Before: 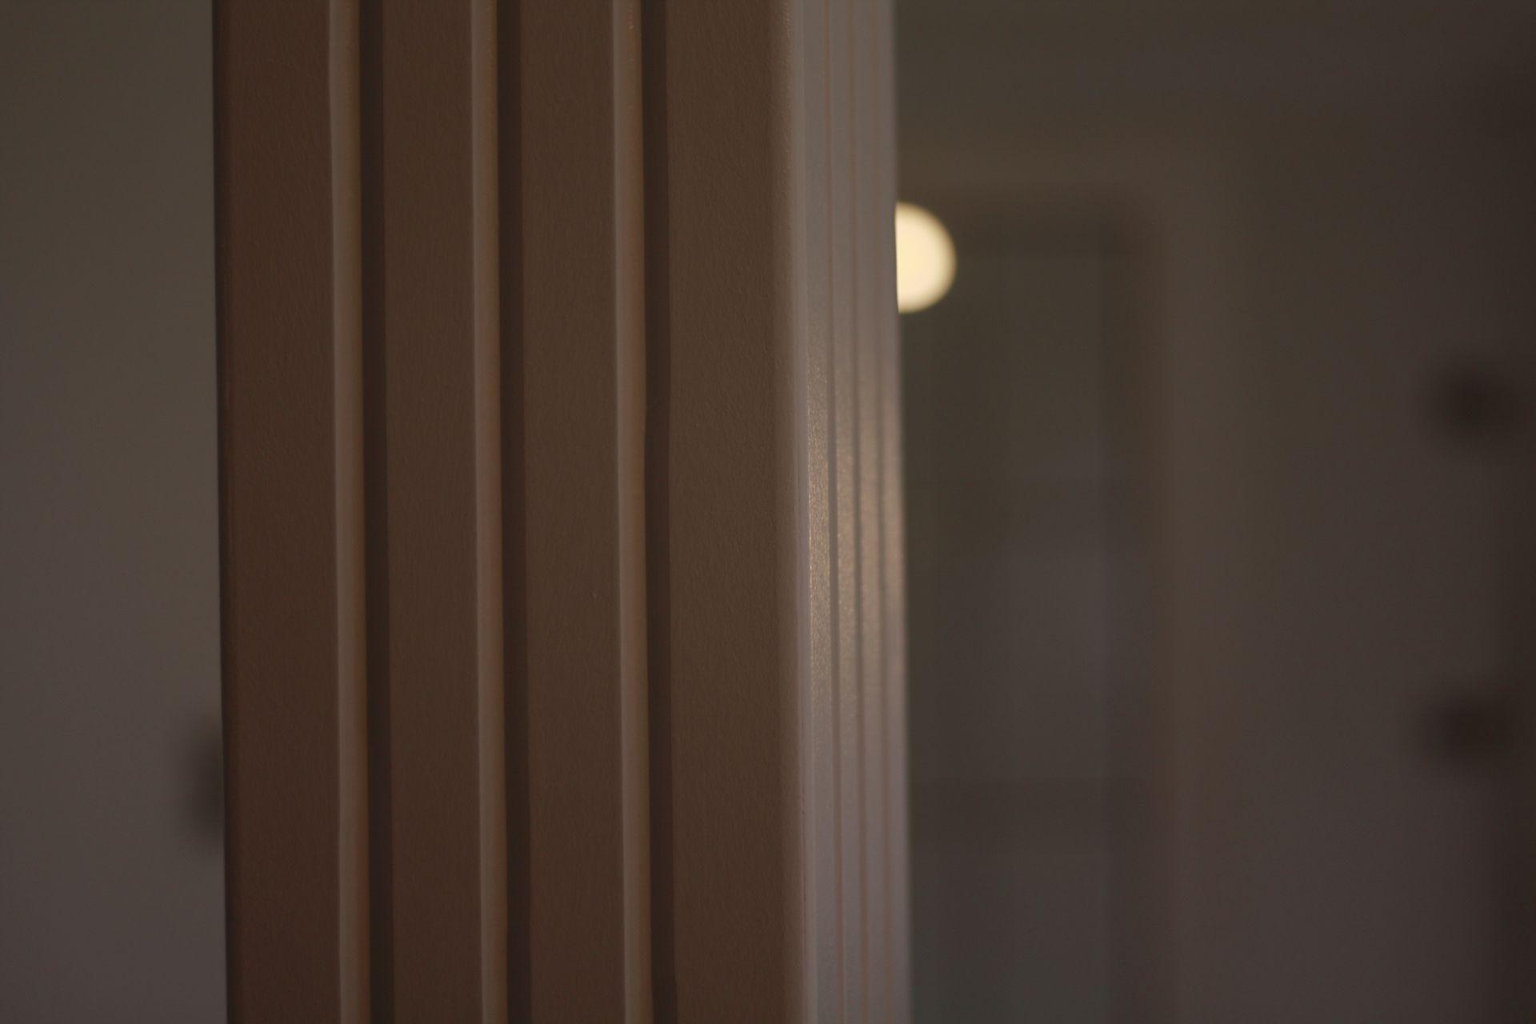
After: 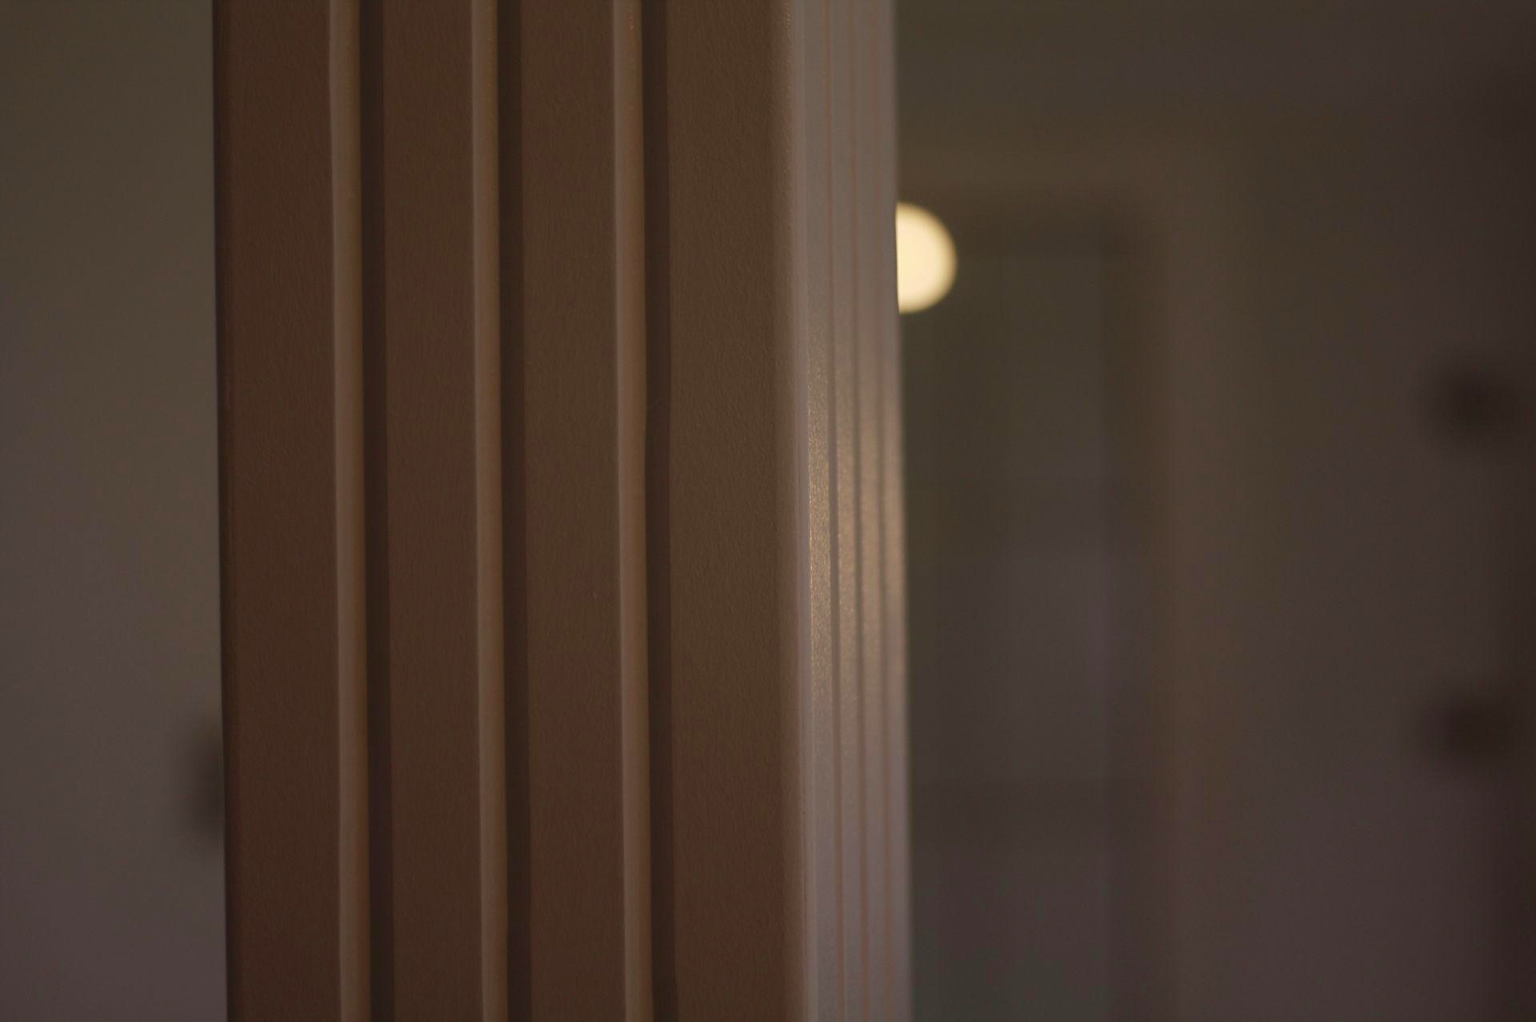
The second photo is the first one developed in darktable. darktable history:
crop: top 0.057%, bottom 0.137%
velvia: on, module defaults
